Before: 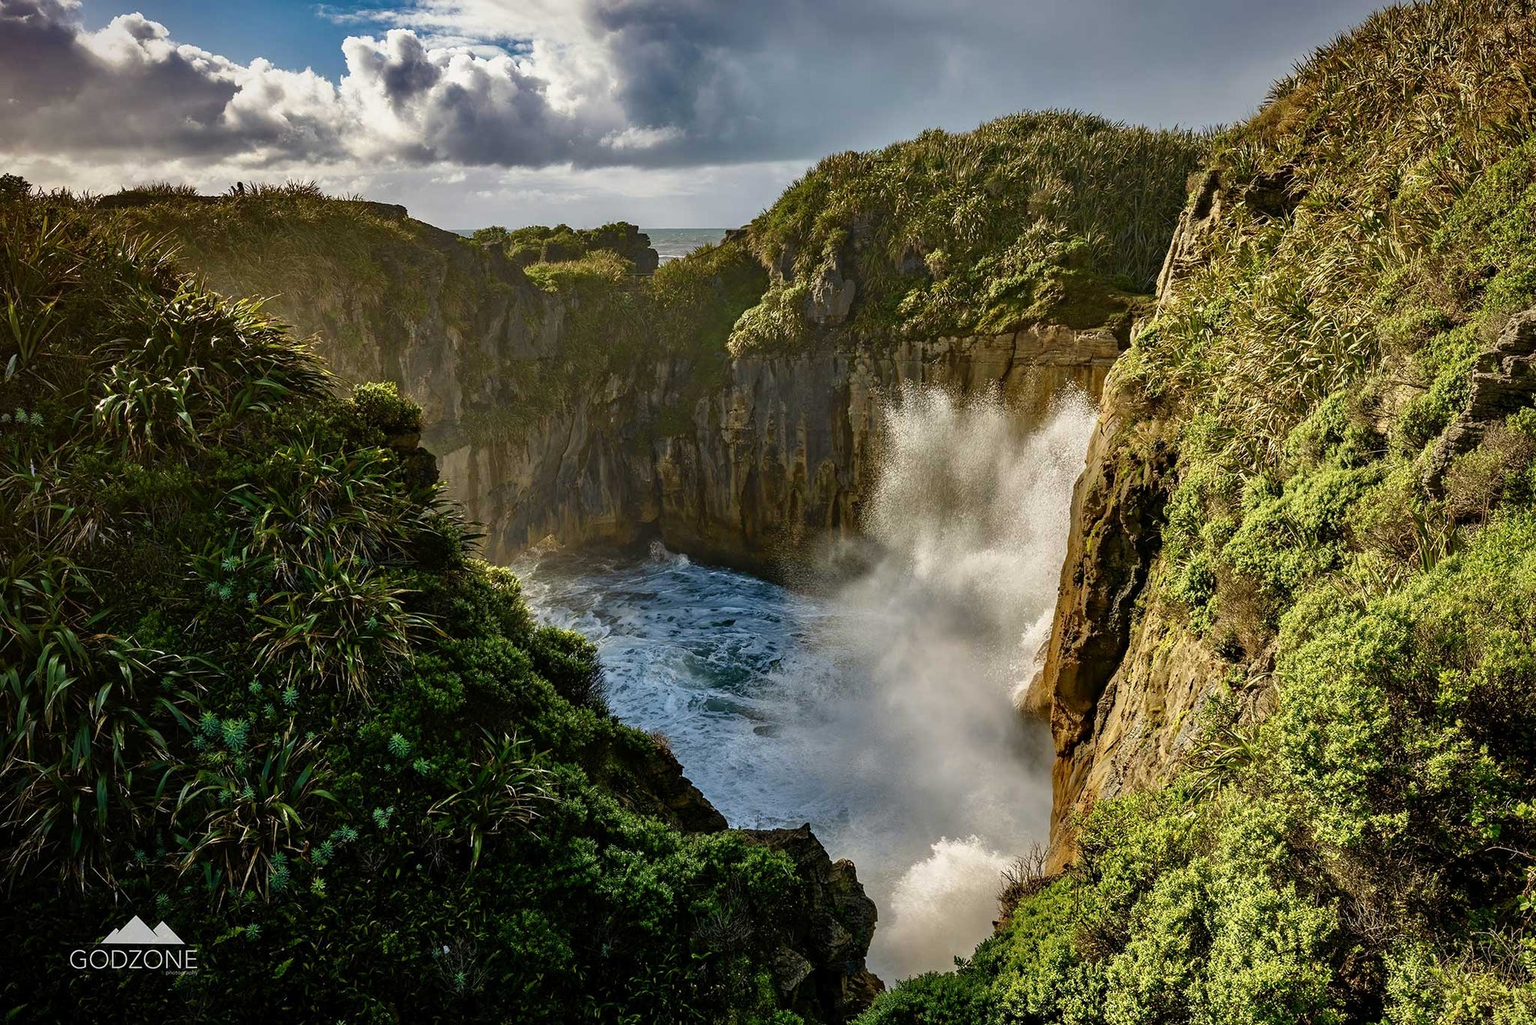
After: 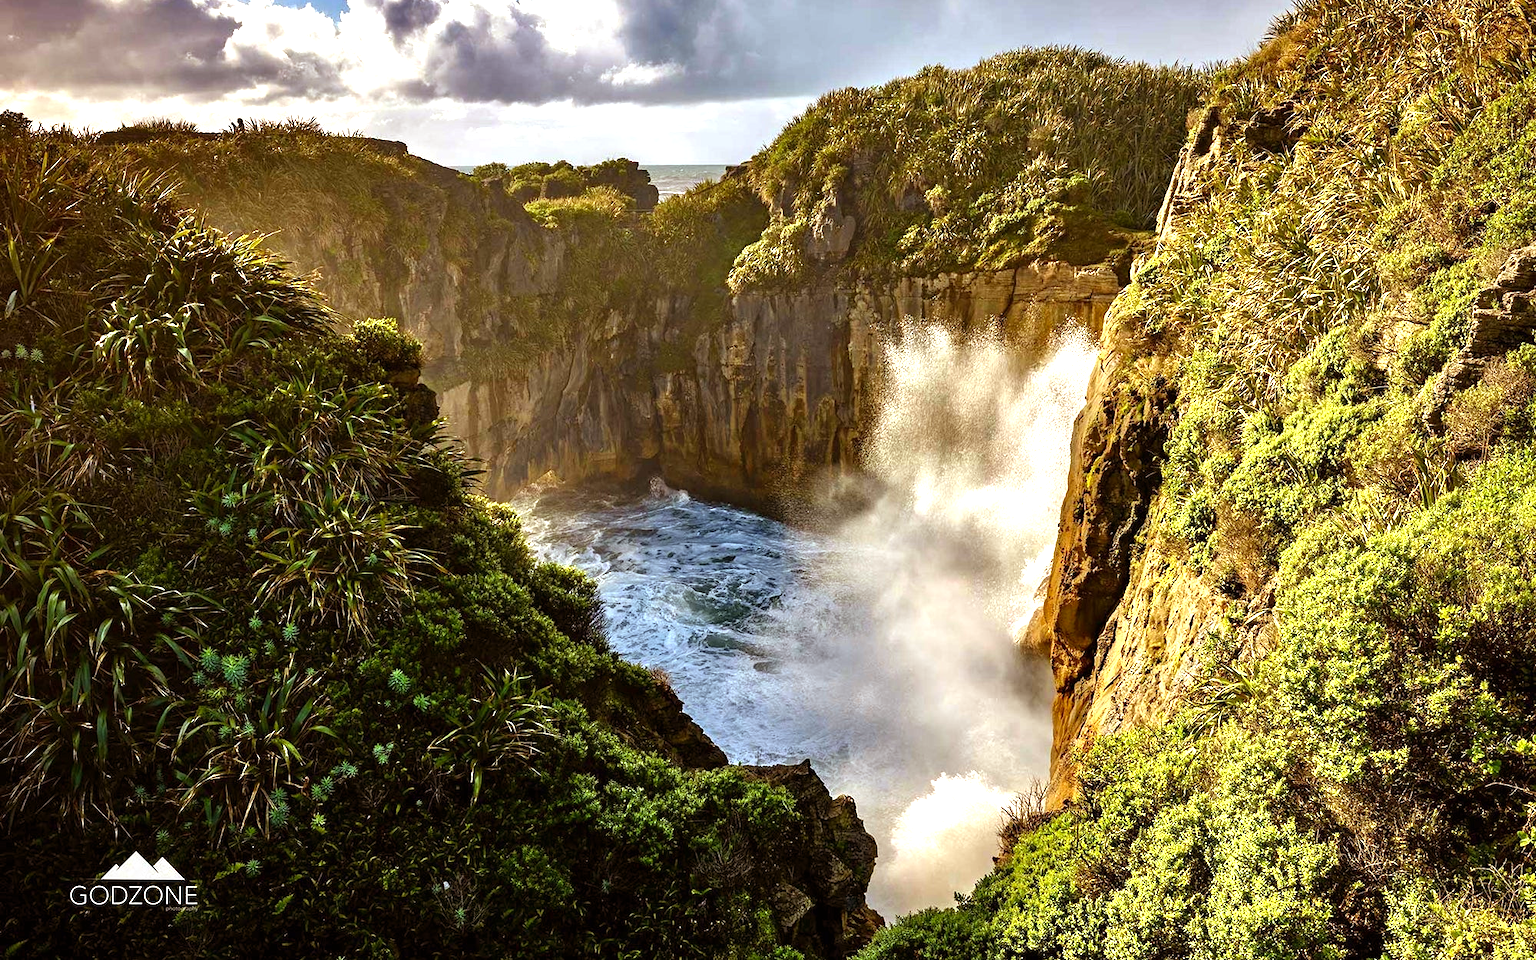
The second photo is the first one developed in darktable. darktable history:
rgb levels: mode RGB, independent channels, levels [[0, 0.5, 1], [0, 0.521, 1], [0, 0.536, 1]]
crop and rotate: top 6.25%
exposure: black level correction 0, exposure 1.1 EV, compensate highlight preservation false
